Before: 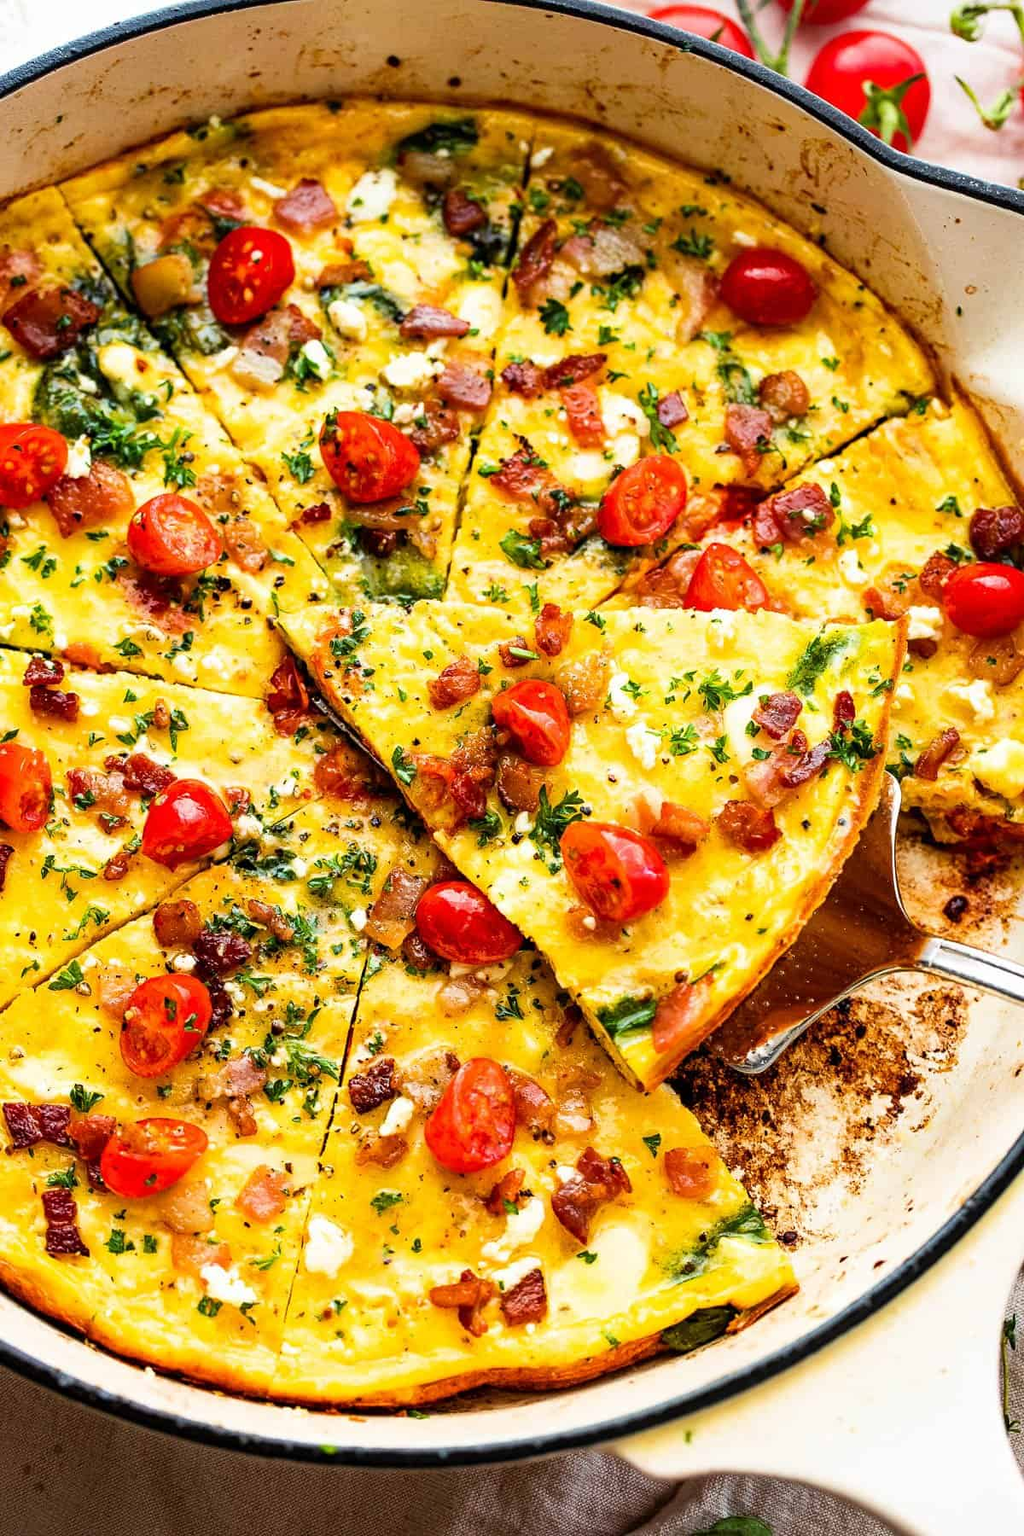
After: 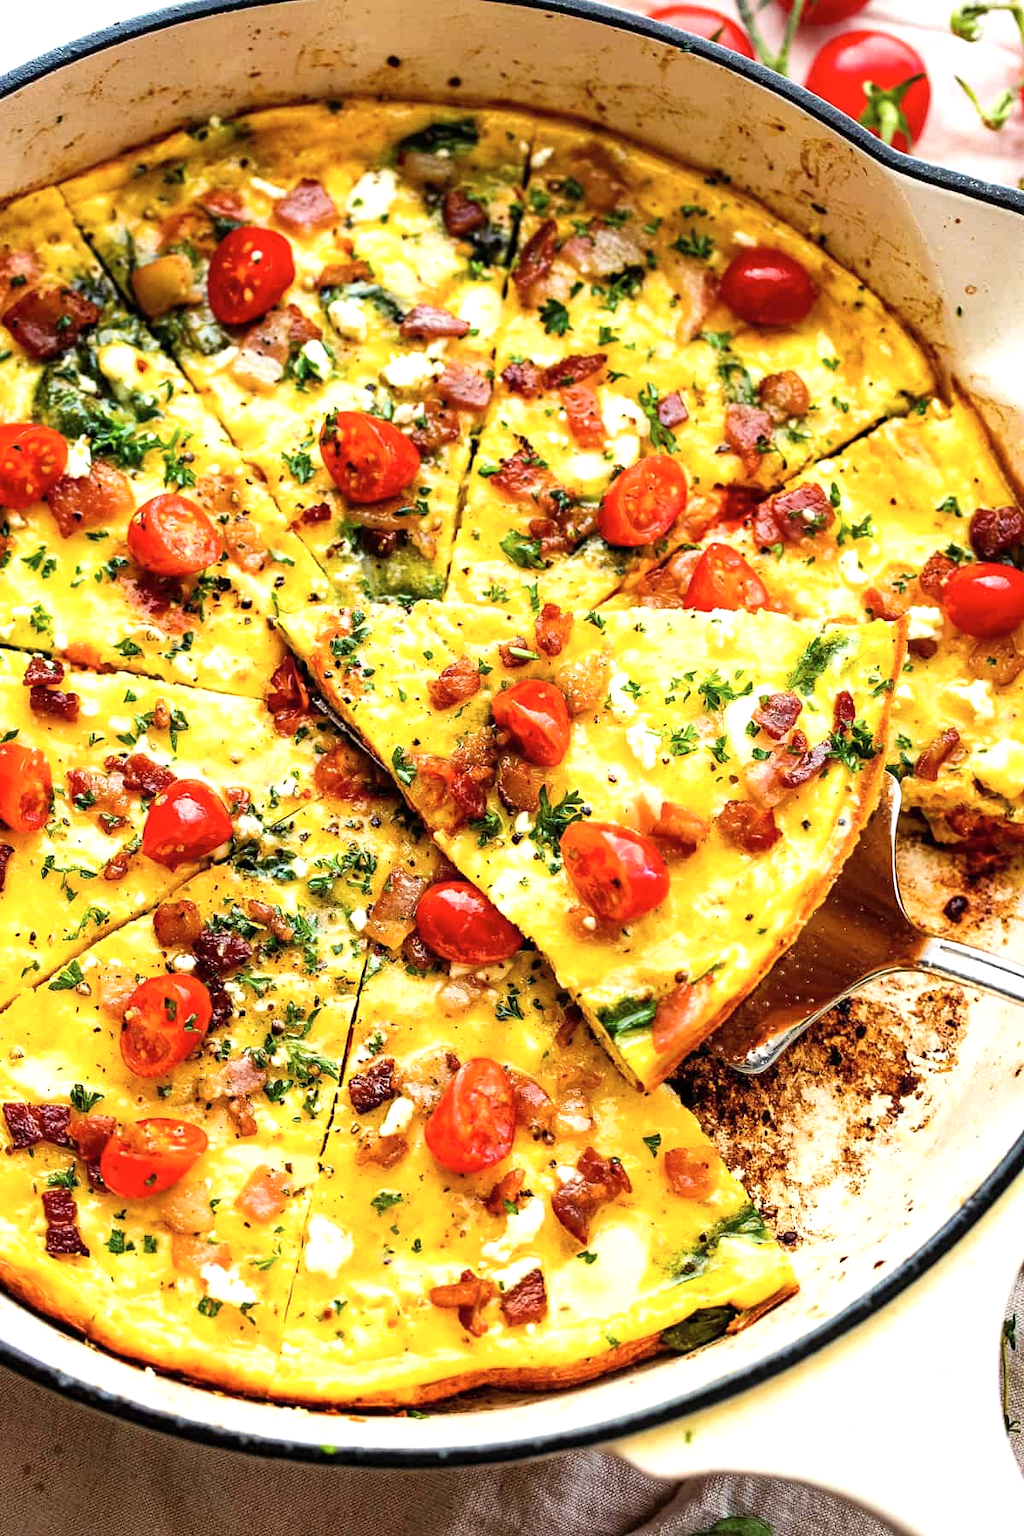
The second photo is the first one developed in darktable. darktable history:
shadows and highlights: radius 111.41, shadows 50.82, white point adjustment 9, highlights -3.93, highlights color adjustment 40%, soften with gaussian
